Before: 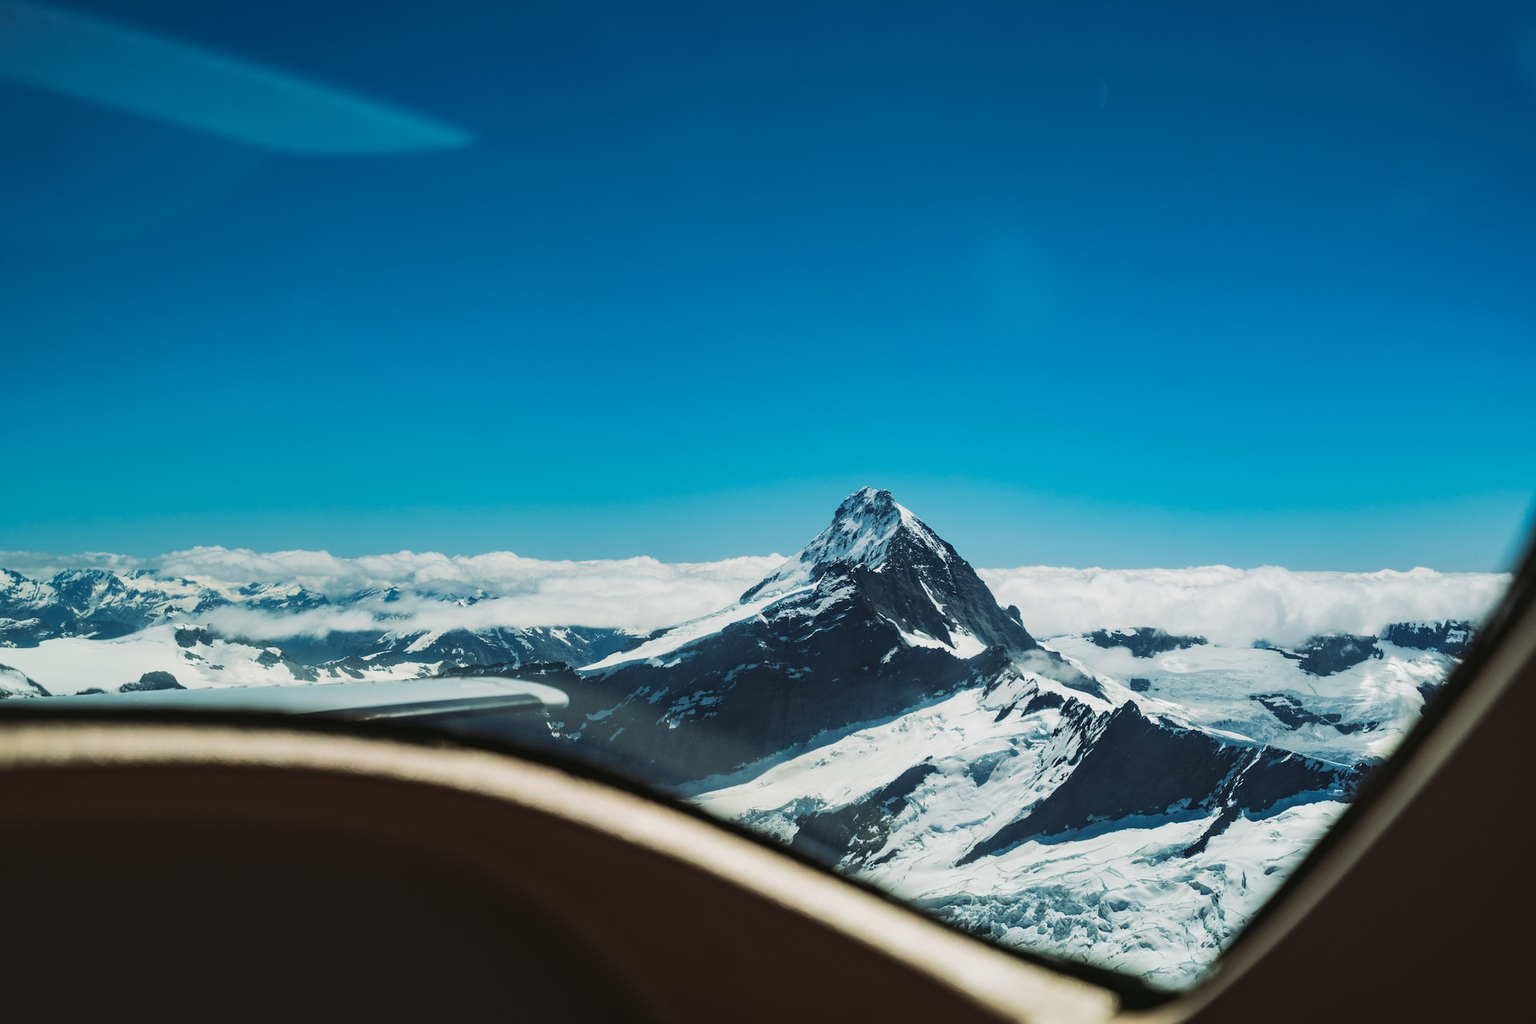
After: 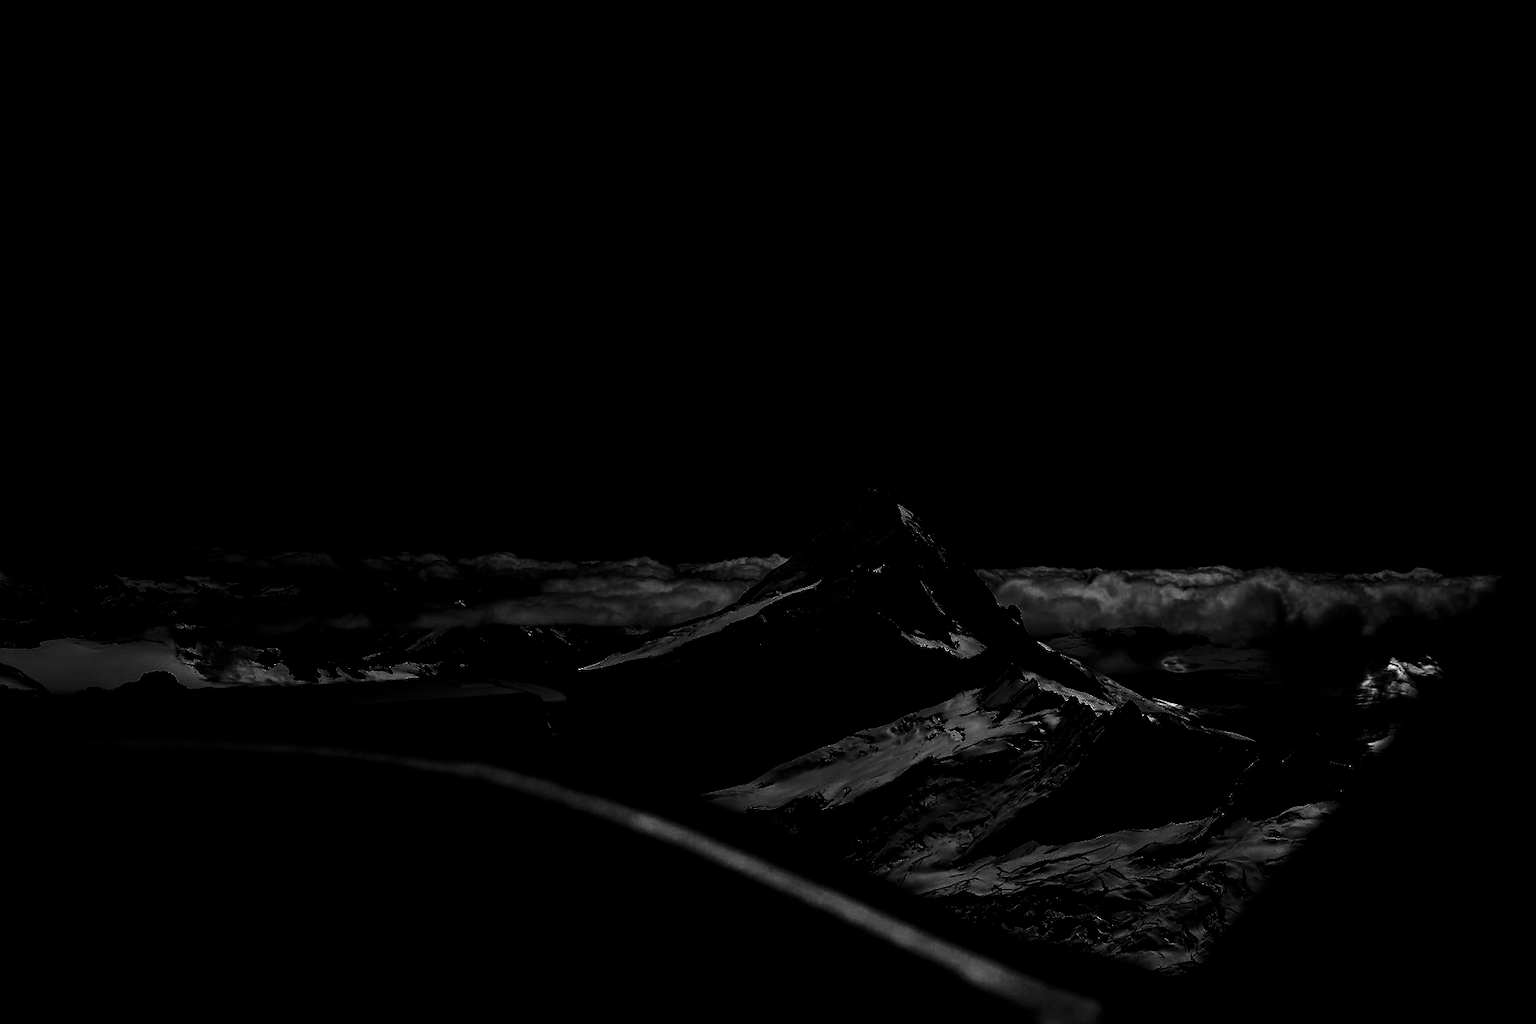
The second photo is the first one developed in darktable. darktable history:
monochrome: on, module defaults
levels: levels [0.721, 0.937, 0.997]
shadows and highlights: low approximation 0.01, soften with gaussian
